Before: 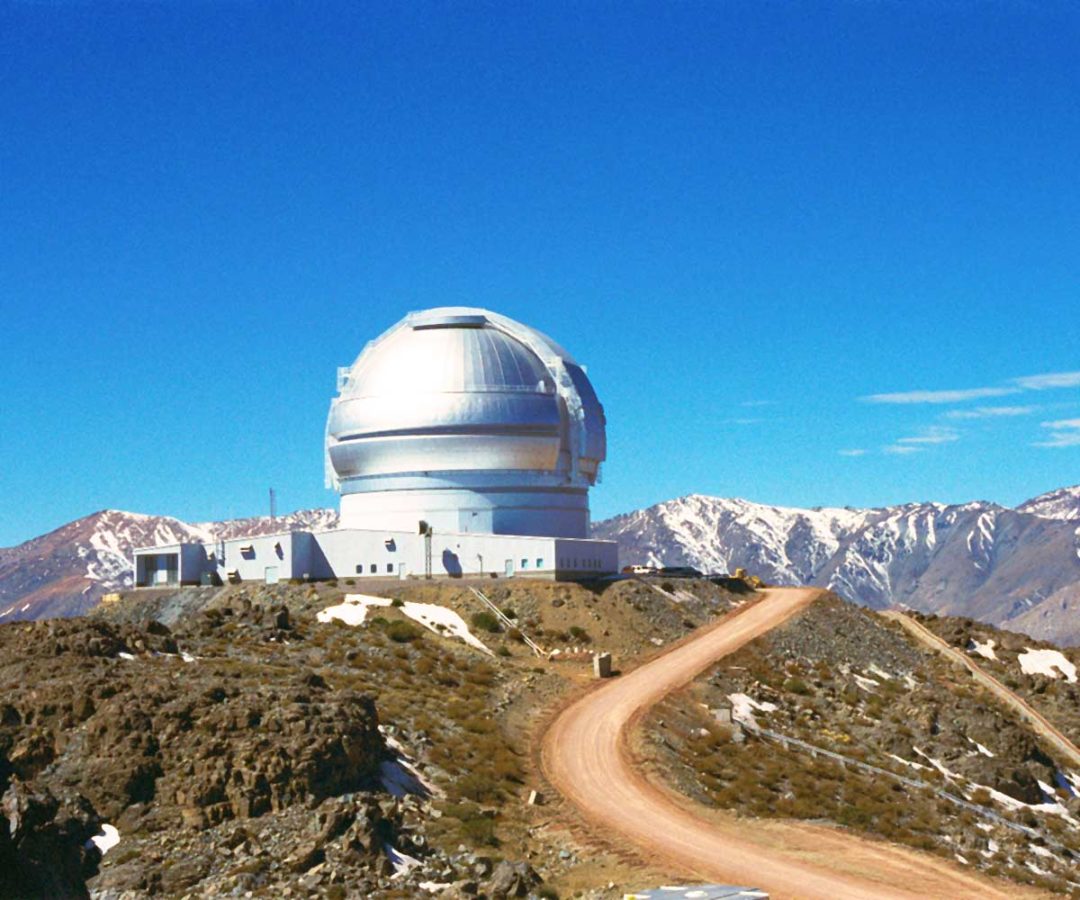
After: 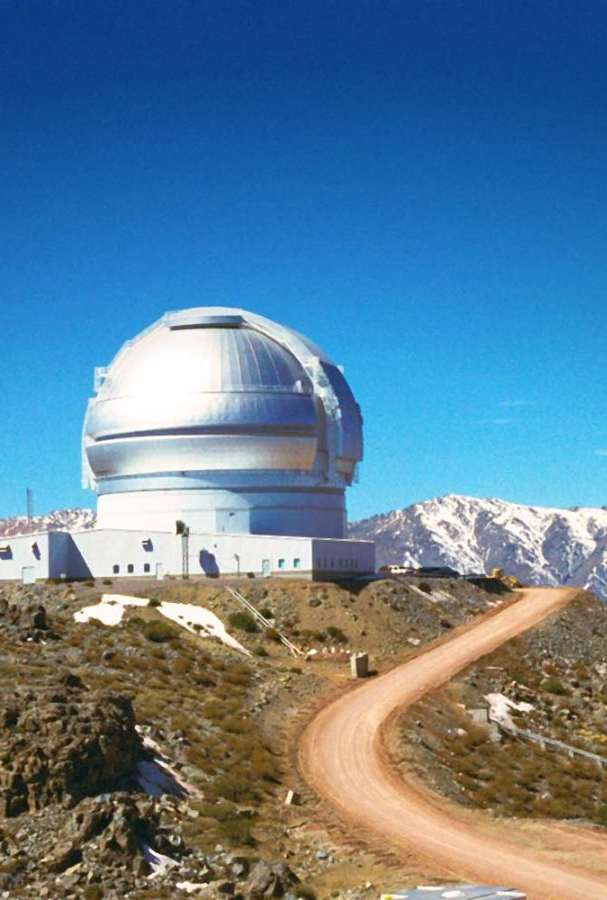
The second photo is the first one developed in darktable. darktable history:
vignetting: fall-off start 97.52%, fall-off radius 100%, brightness -0.574, saturation 0, center (-0.027, 0.404), width/height ratio 1.368, unbound false
crop and rotate: left 22.516%, right 21.234%
